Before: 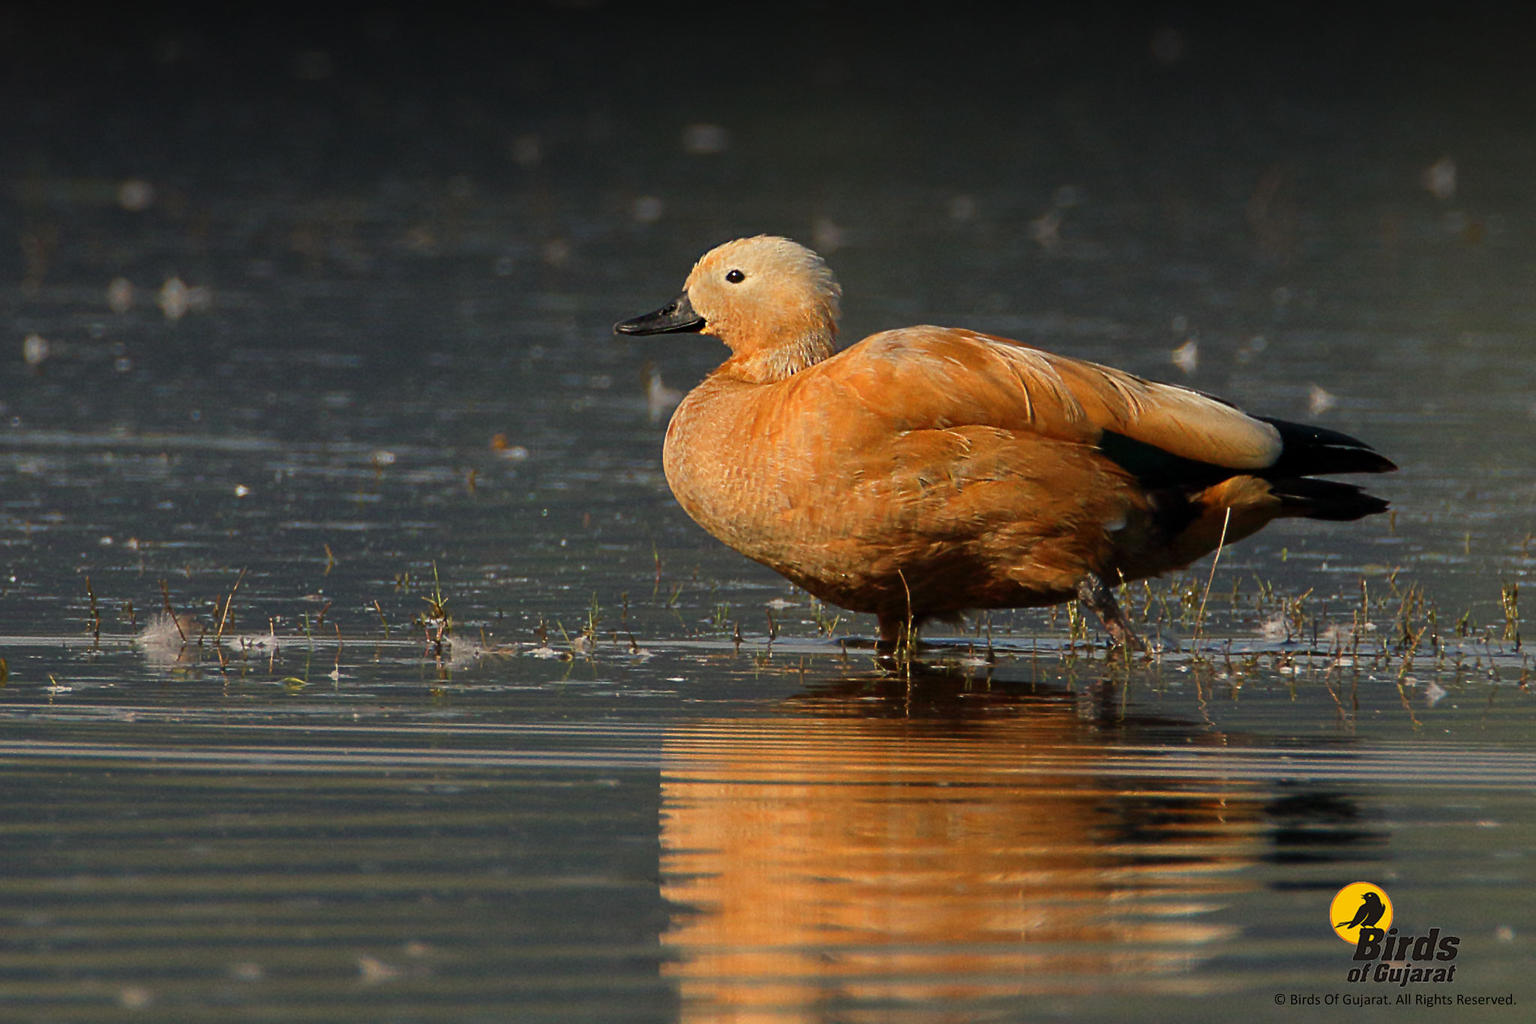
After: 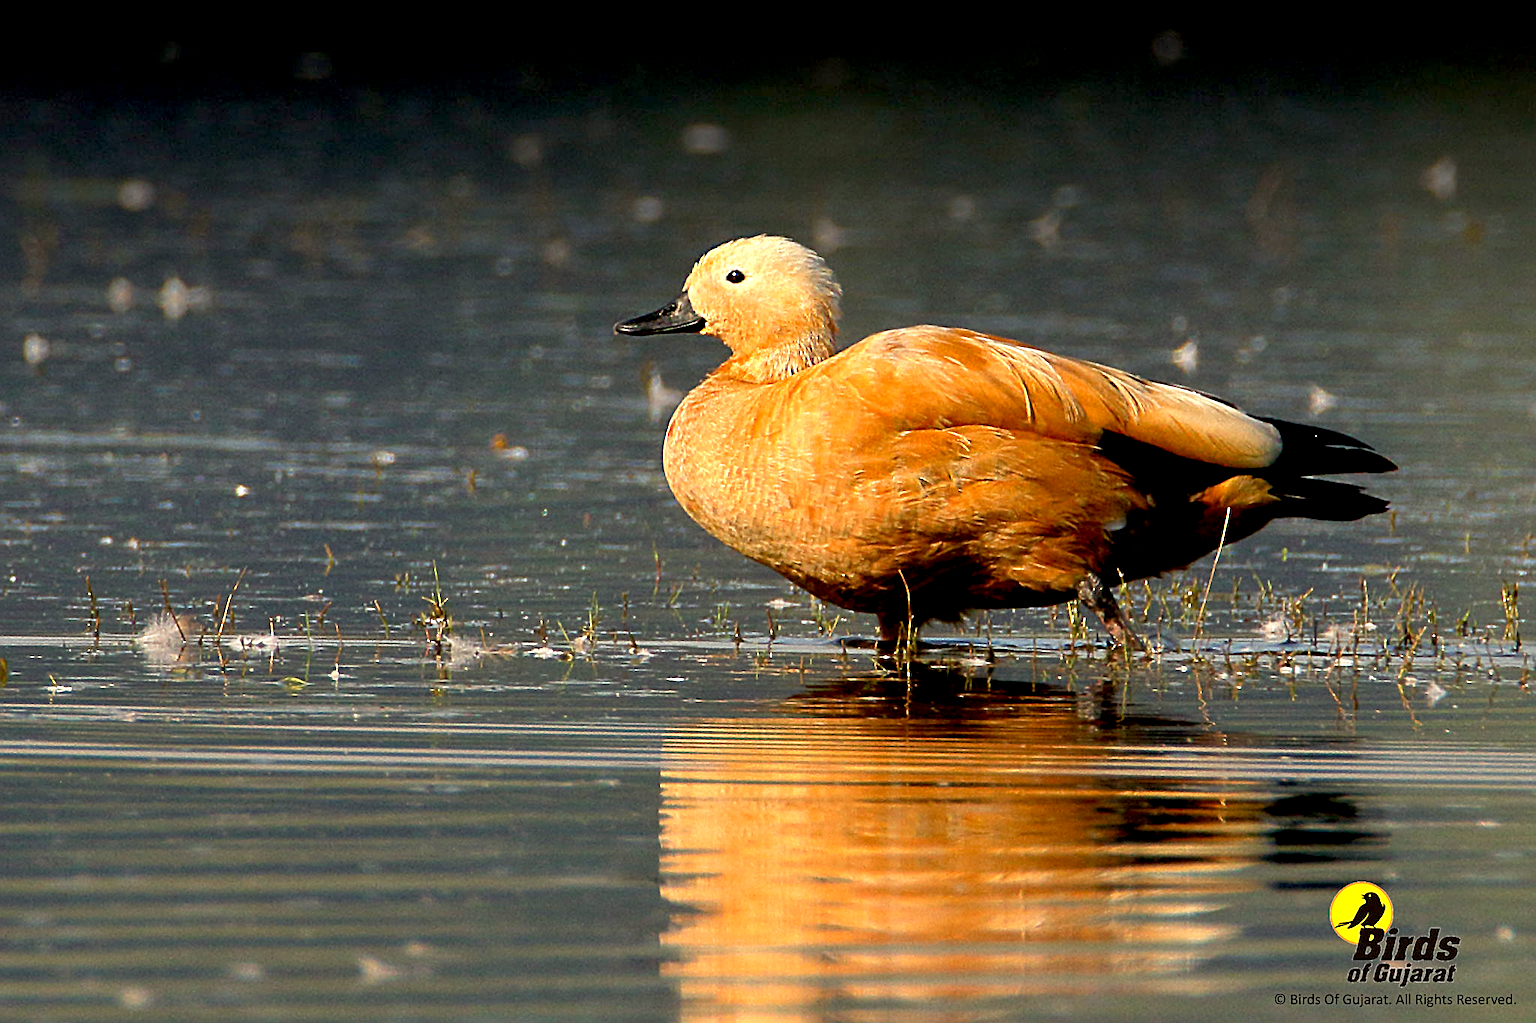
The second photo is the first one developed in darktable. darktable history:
white balance: red 1.009, blue 0.985
sharpen: on, module defaults
exposure: black level correction 0.01, exposure 1 EV, compensate highlight preservation false
rotate and perspective: crop left 0, crop top 0
